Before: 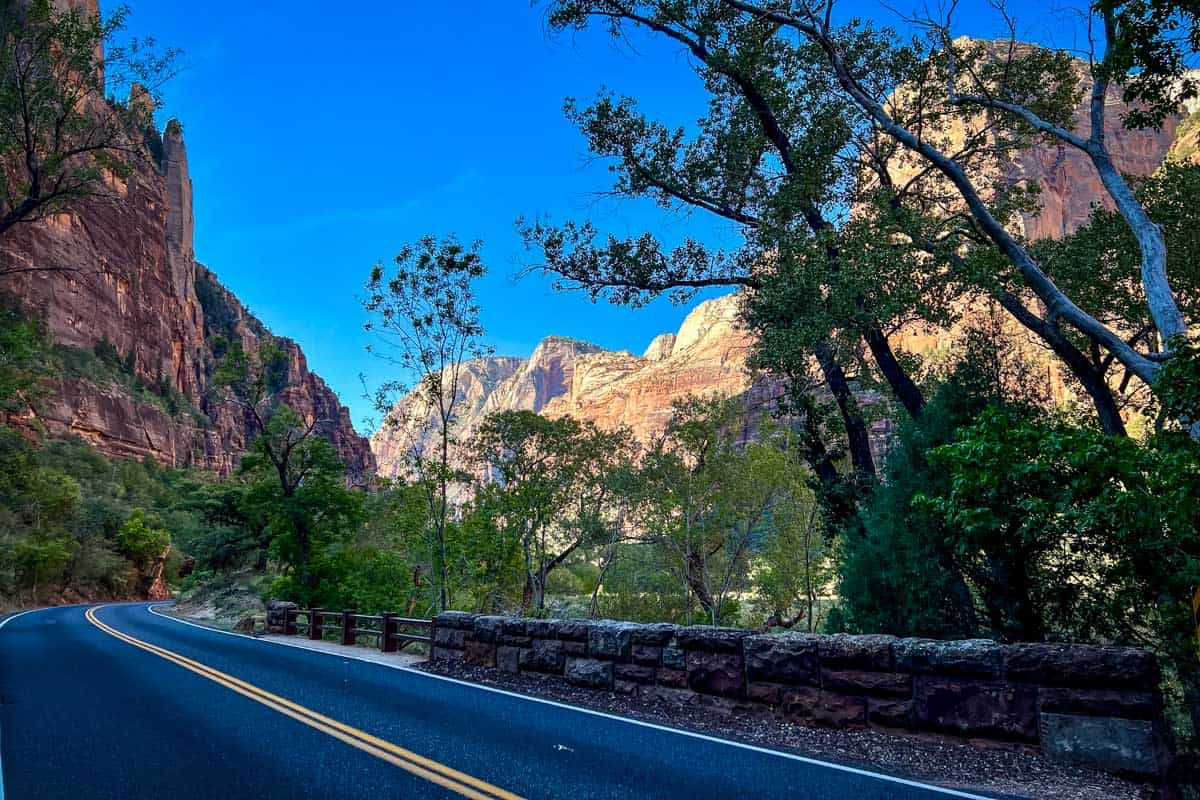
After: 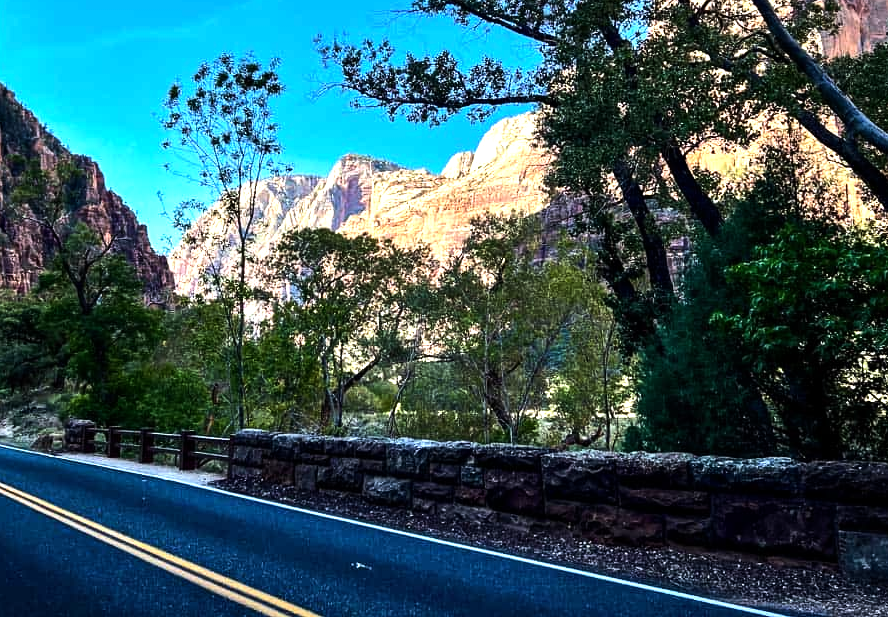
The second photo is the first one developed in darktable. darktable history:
tone equalizer: -8 EV -1.08 EV, -7 EV -1.01 EV, -6 EV -0.867 EV, -5 EV -0.578 EV, -3 EV 0.578 EV, -2 EV 0.867 EV, -1 EV 1.01 EV, +0 EV 1.08 EV, edges refinement/feathering 500, mask exposure compensation -1.57 EV, preserve details no
crop: left 16.871%, top 22.857%, right 9.116%
